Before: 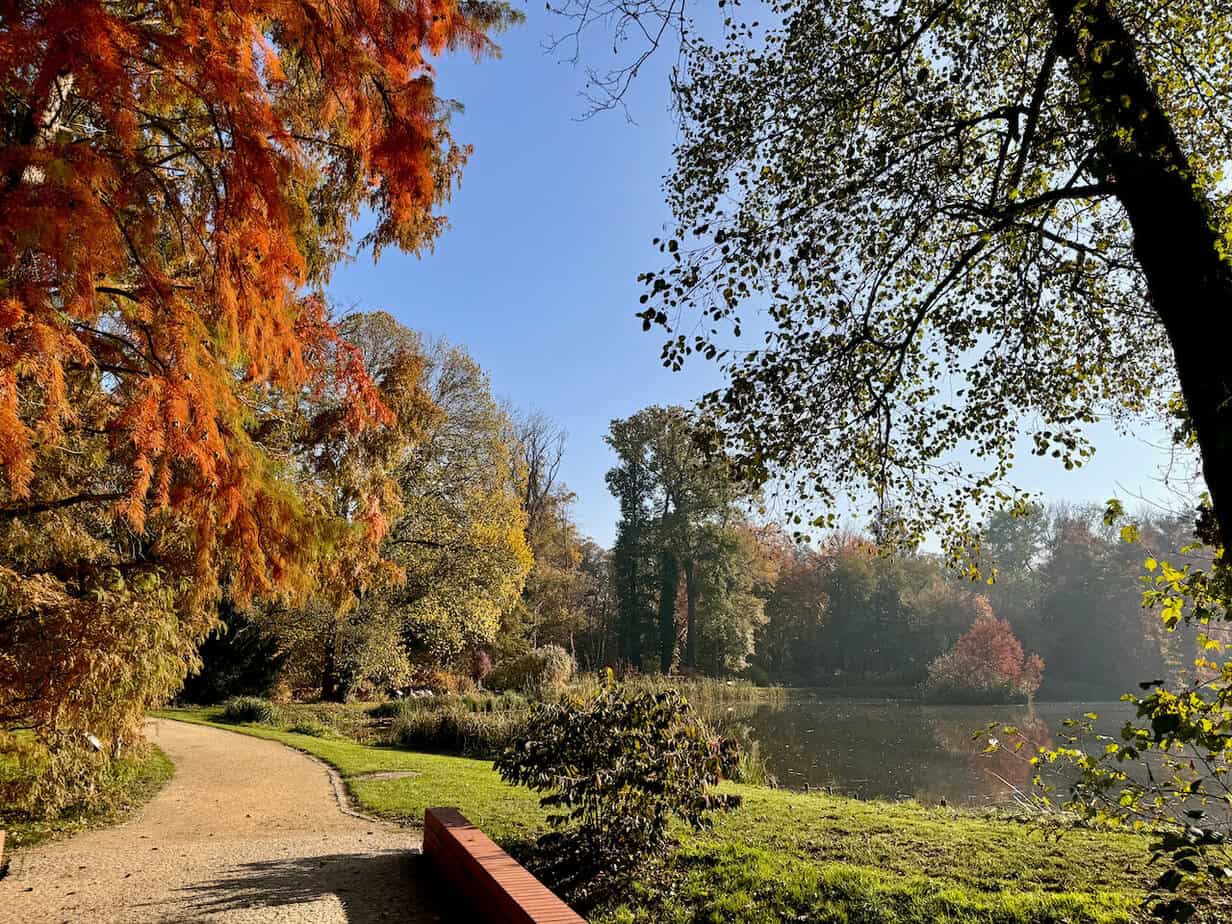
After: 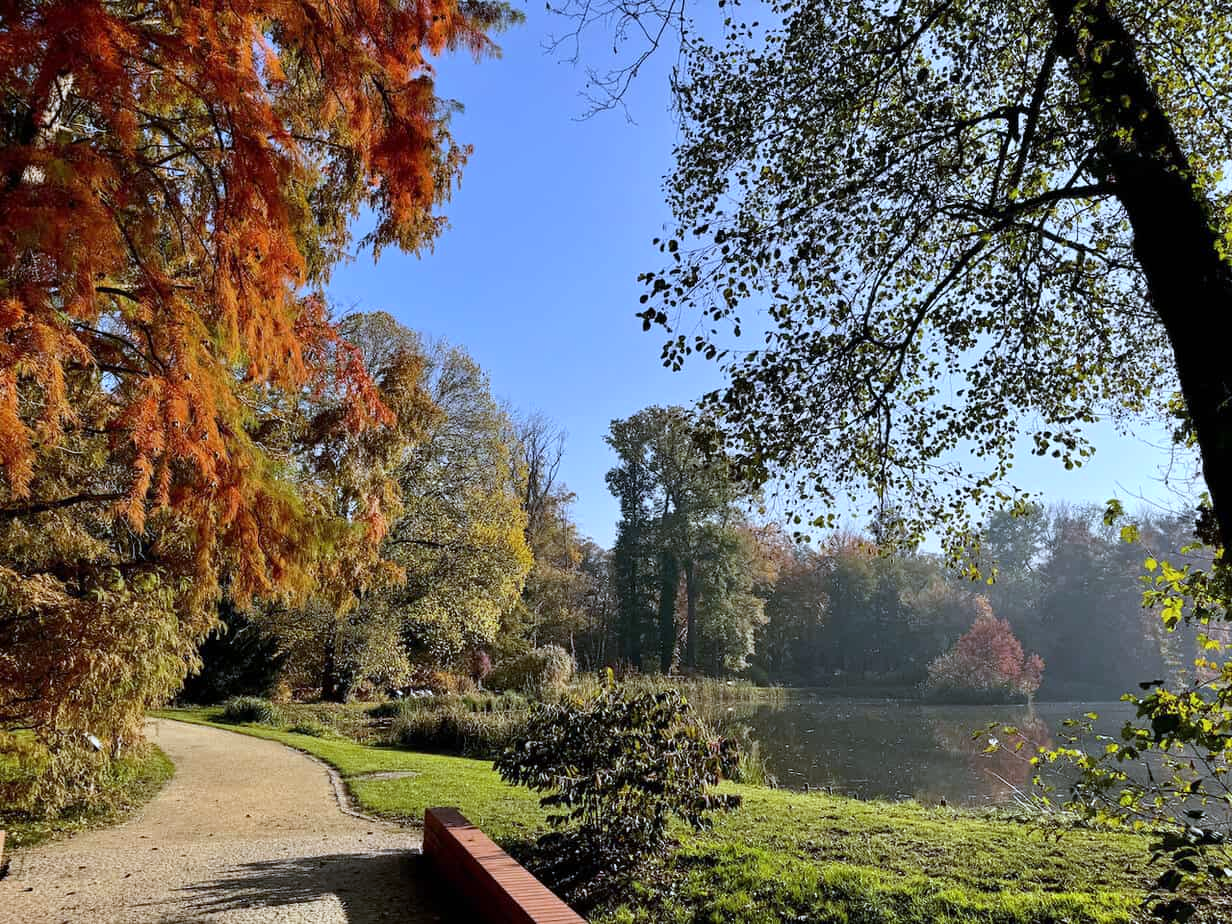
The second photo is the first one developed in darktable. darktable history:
color balance: input saturation 99%
white balance: red 0.926, green 1.003, blue 1.133
